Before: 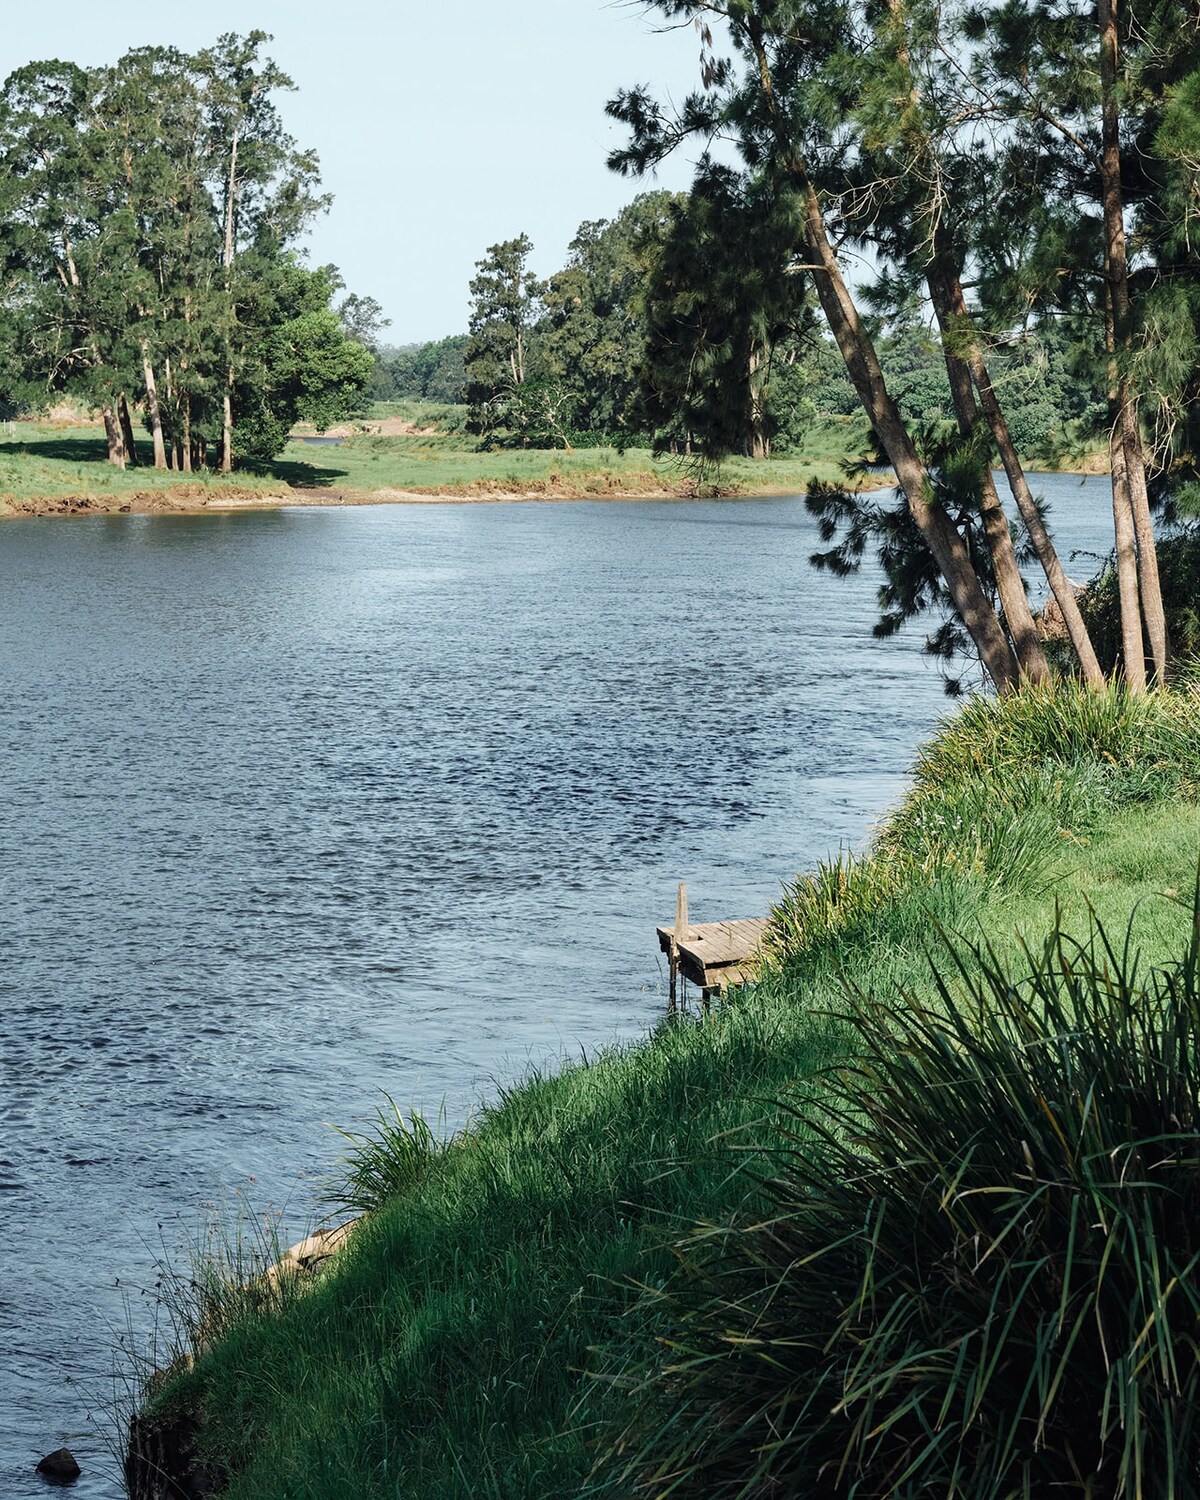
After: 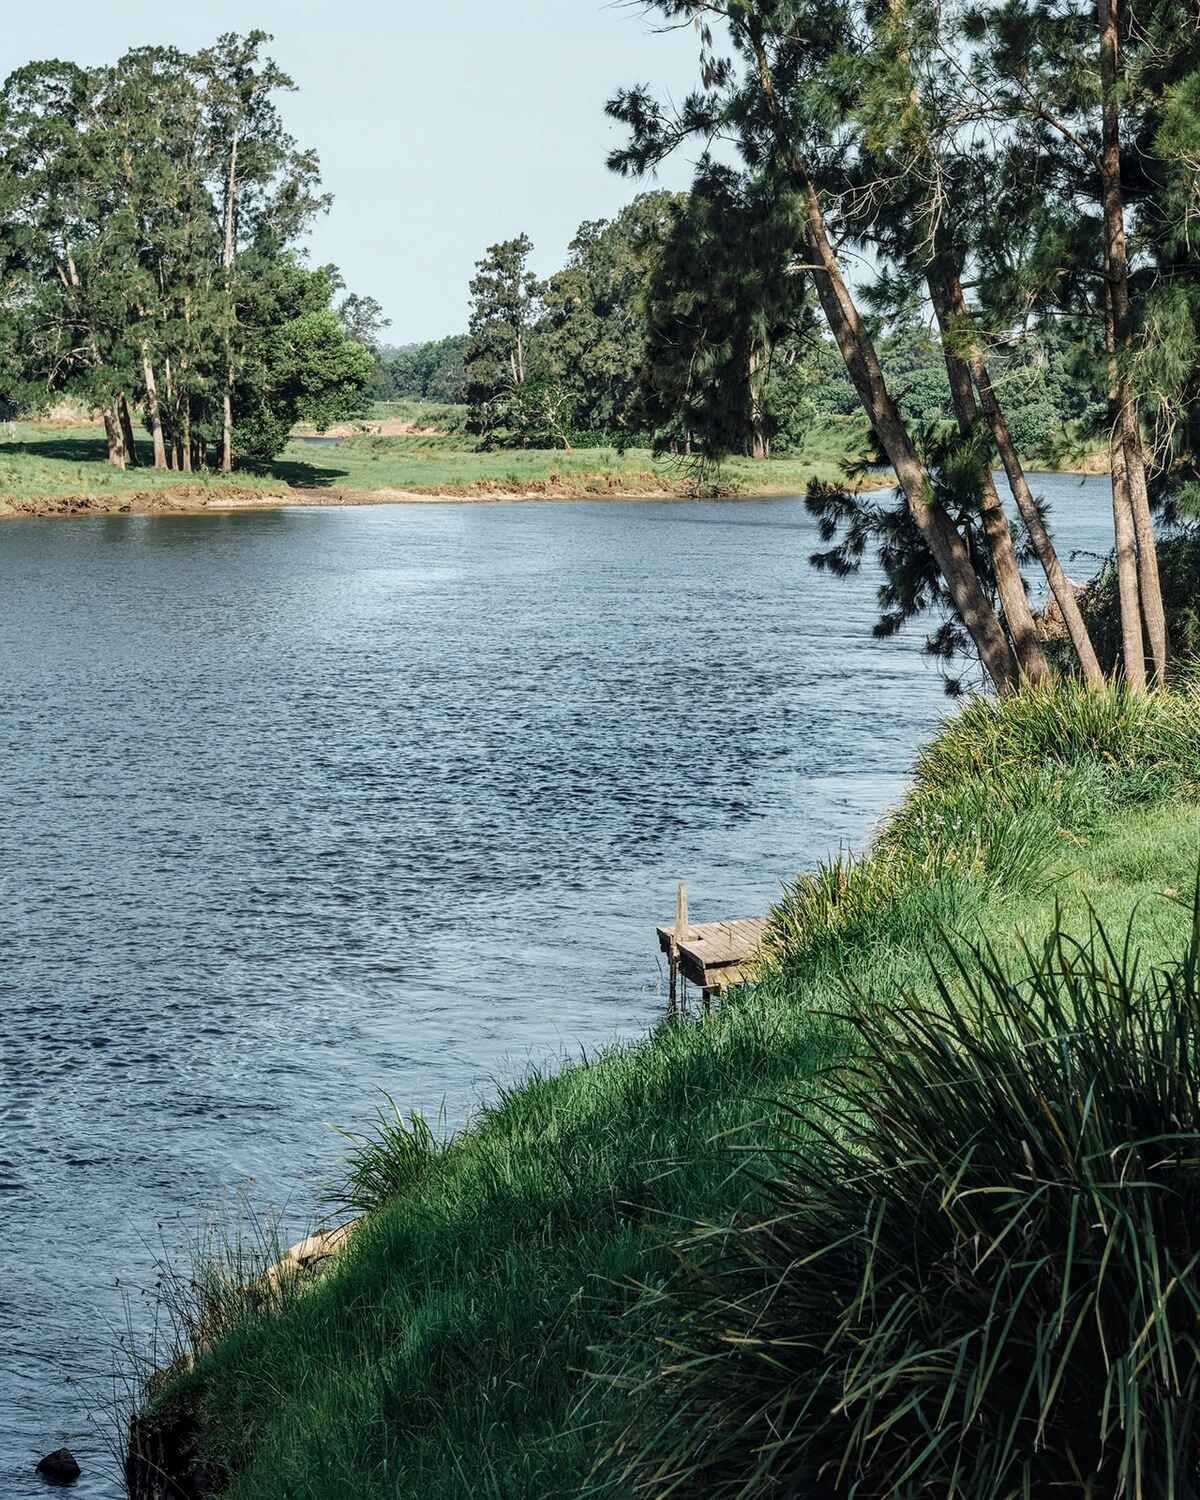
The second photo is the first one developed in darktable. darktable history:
exposure: exposure -0.041 EV, compensate highlight preservation false
local contrast: on, module defaults
